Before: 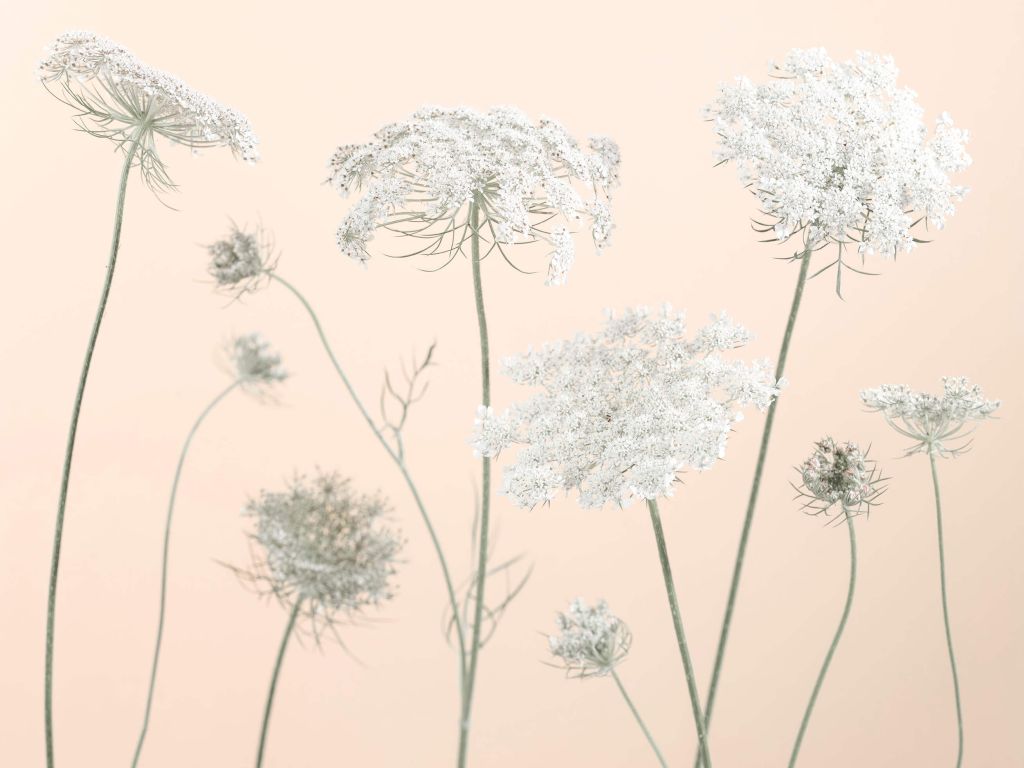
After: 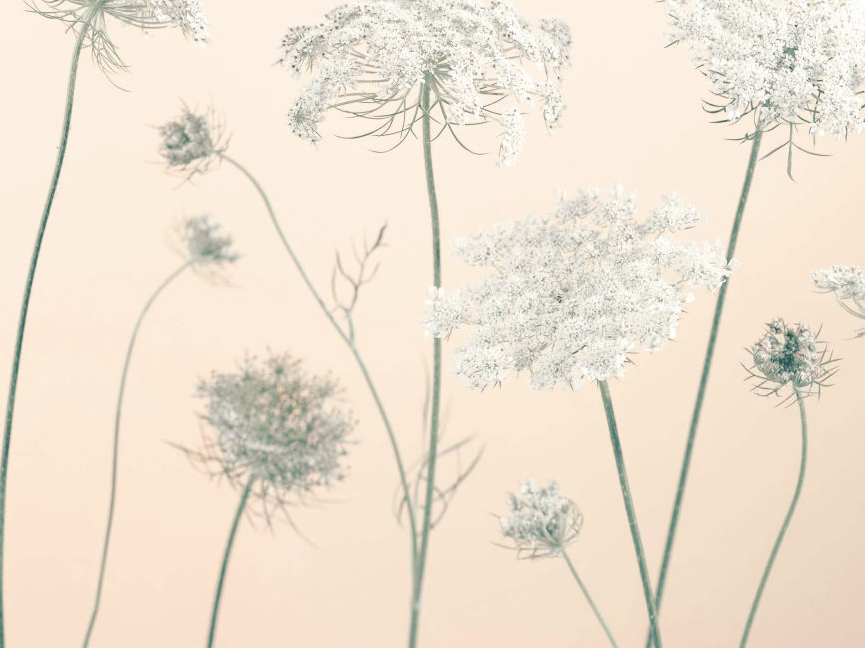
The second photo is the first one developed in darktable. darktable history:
split-toning: shadows › hue 186.43°, highlights › hue 49.29°, compress 30.29%
crop and rotate: left 4.842%, top 15.51%, right 10.668%
